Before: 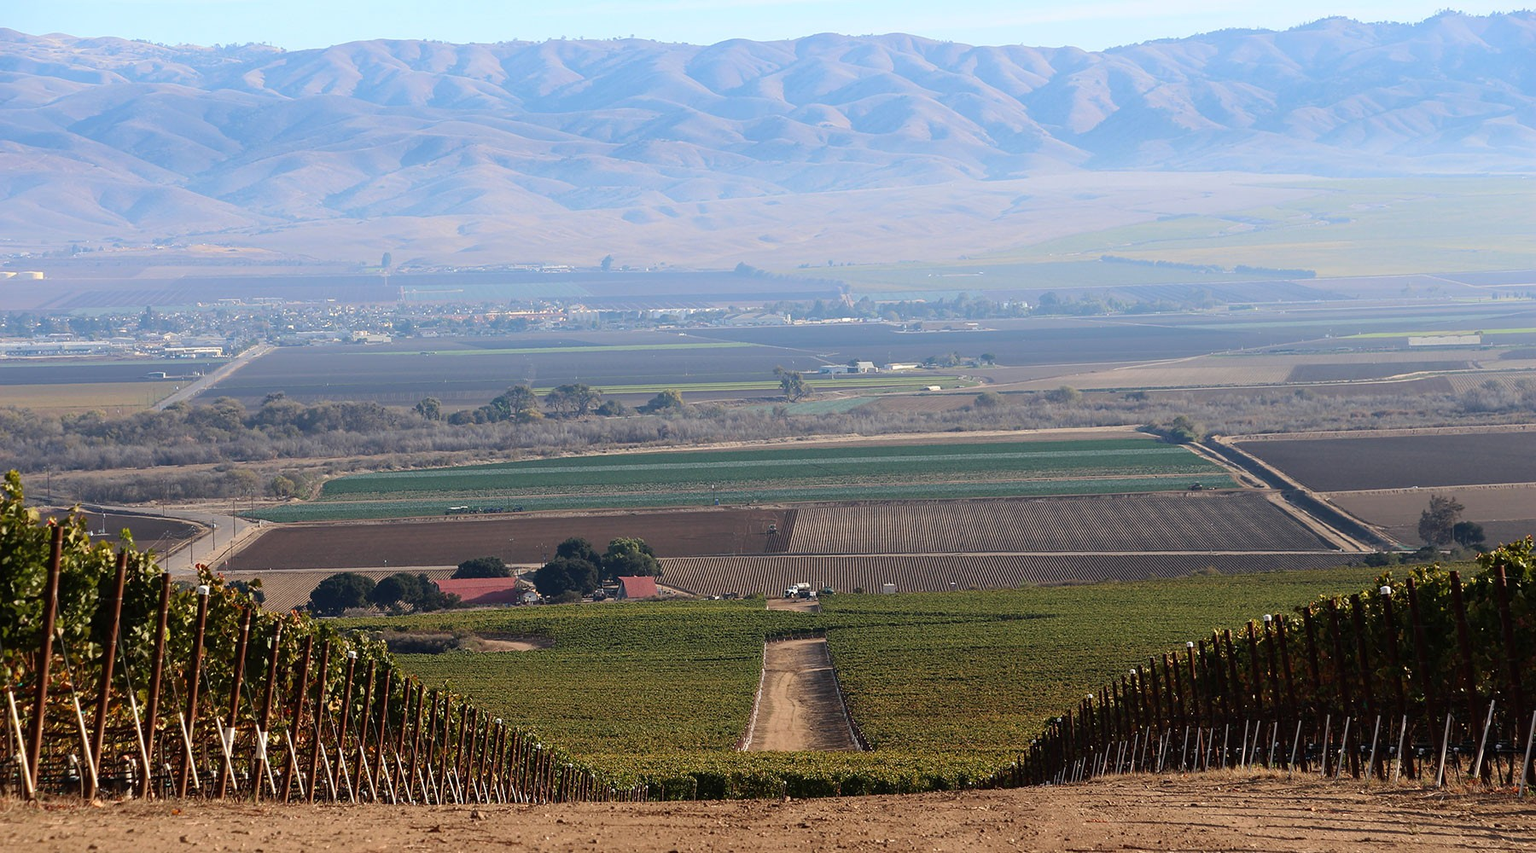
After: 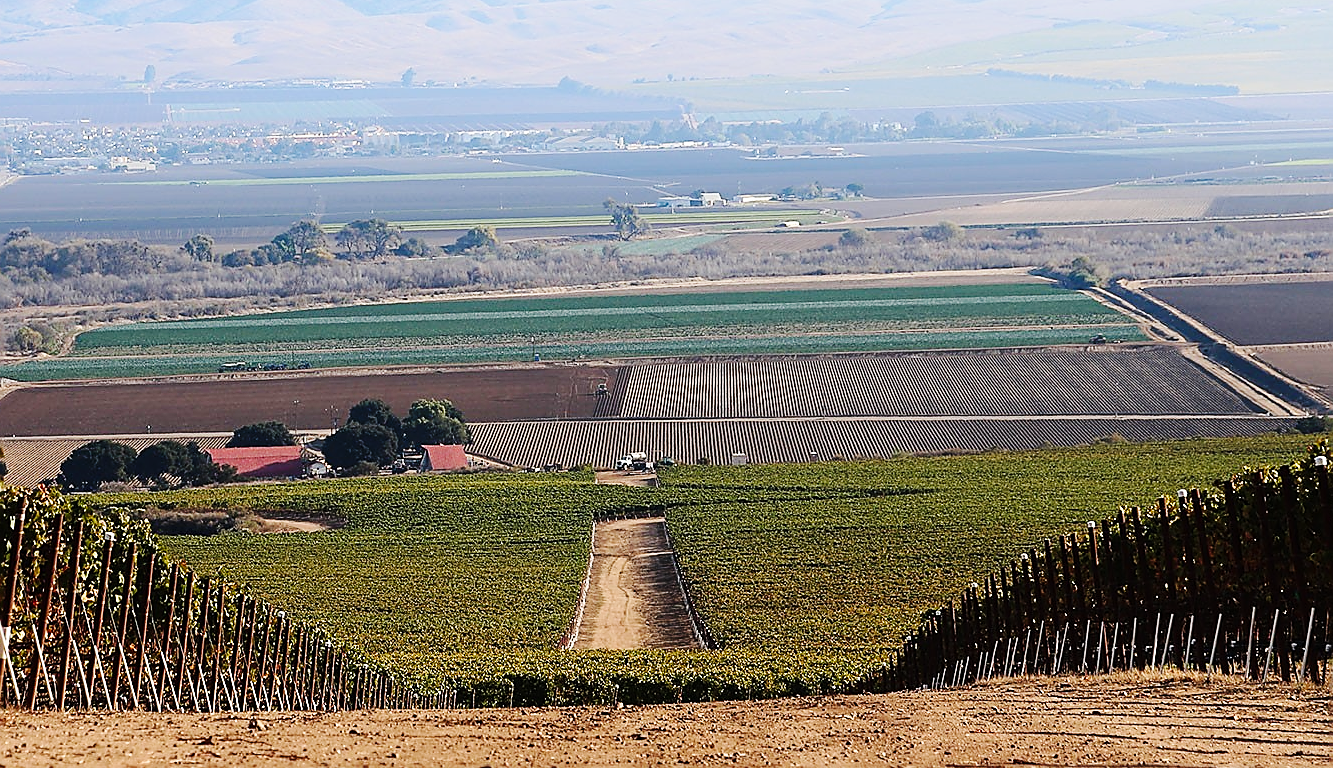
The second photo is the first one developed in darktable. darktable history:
sharpen: radius 1.387, amount 1.239, threshold 0.678
base curve: curves: ch0 [(0, 0) (0.036, 0.025) (0.121, 0.166) (0.206, 0.329) (0.605, 0.79) (1, 1)], preserve colors none
crop: left 16.846%, top 23.179%, right 9.069%
